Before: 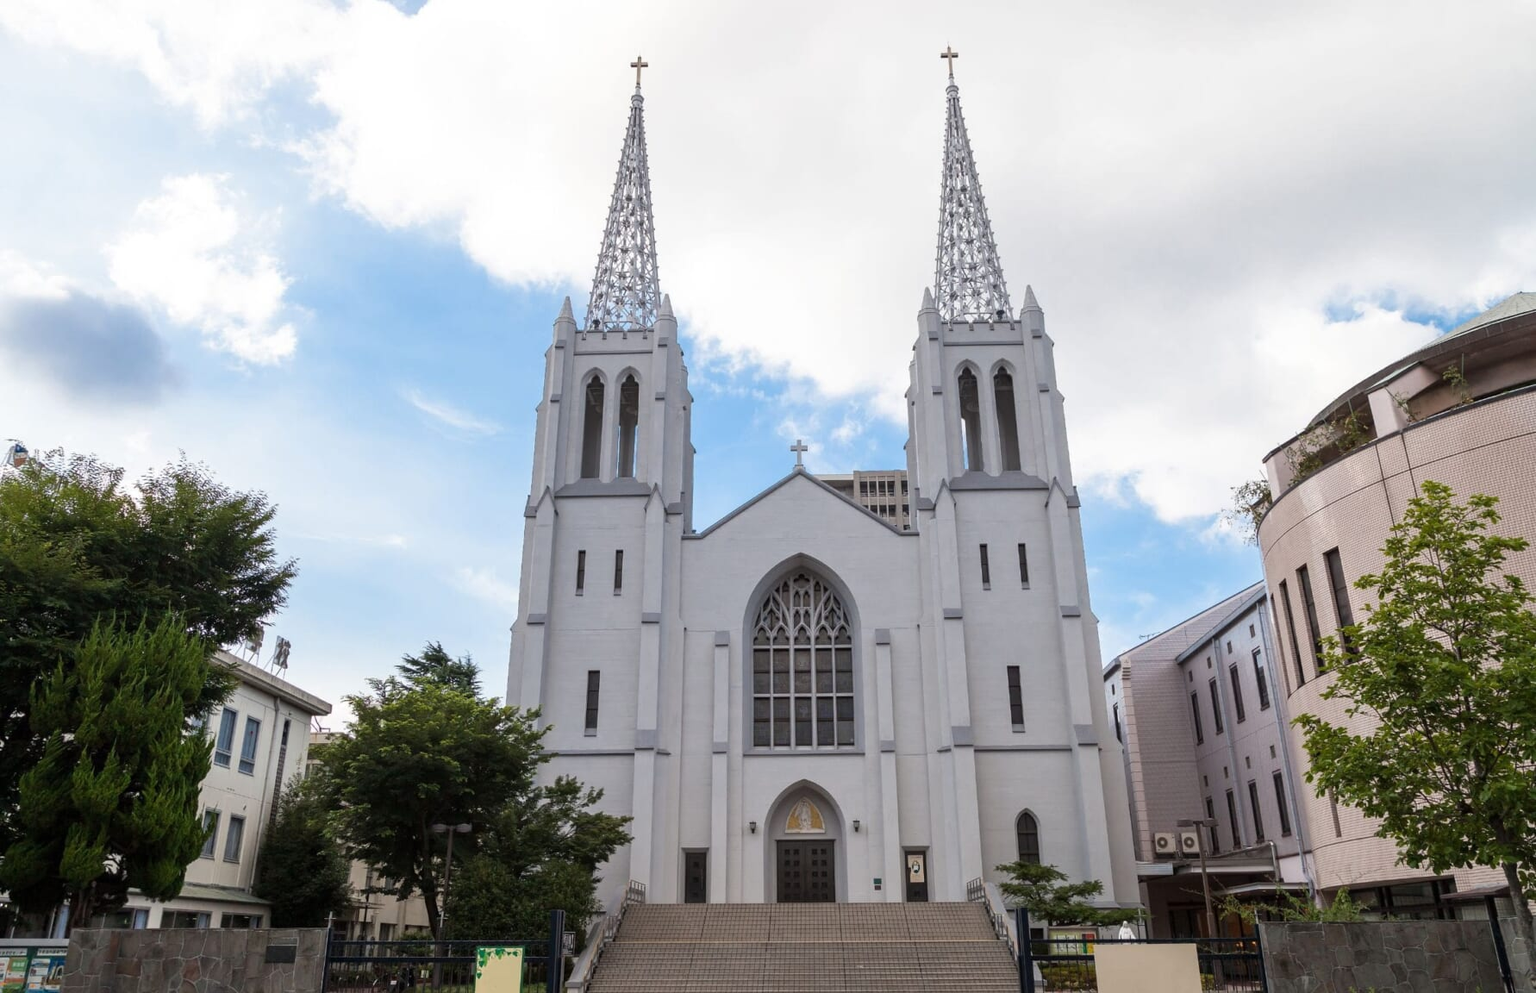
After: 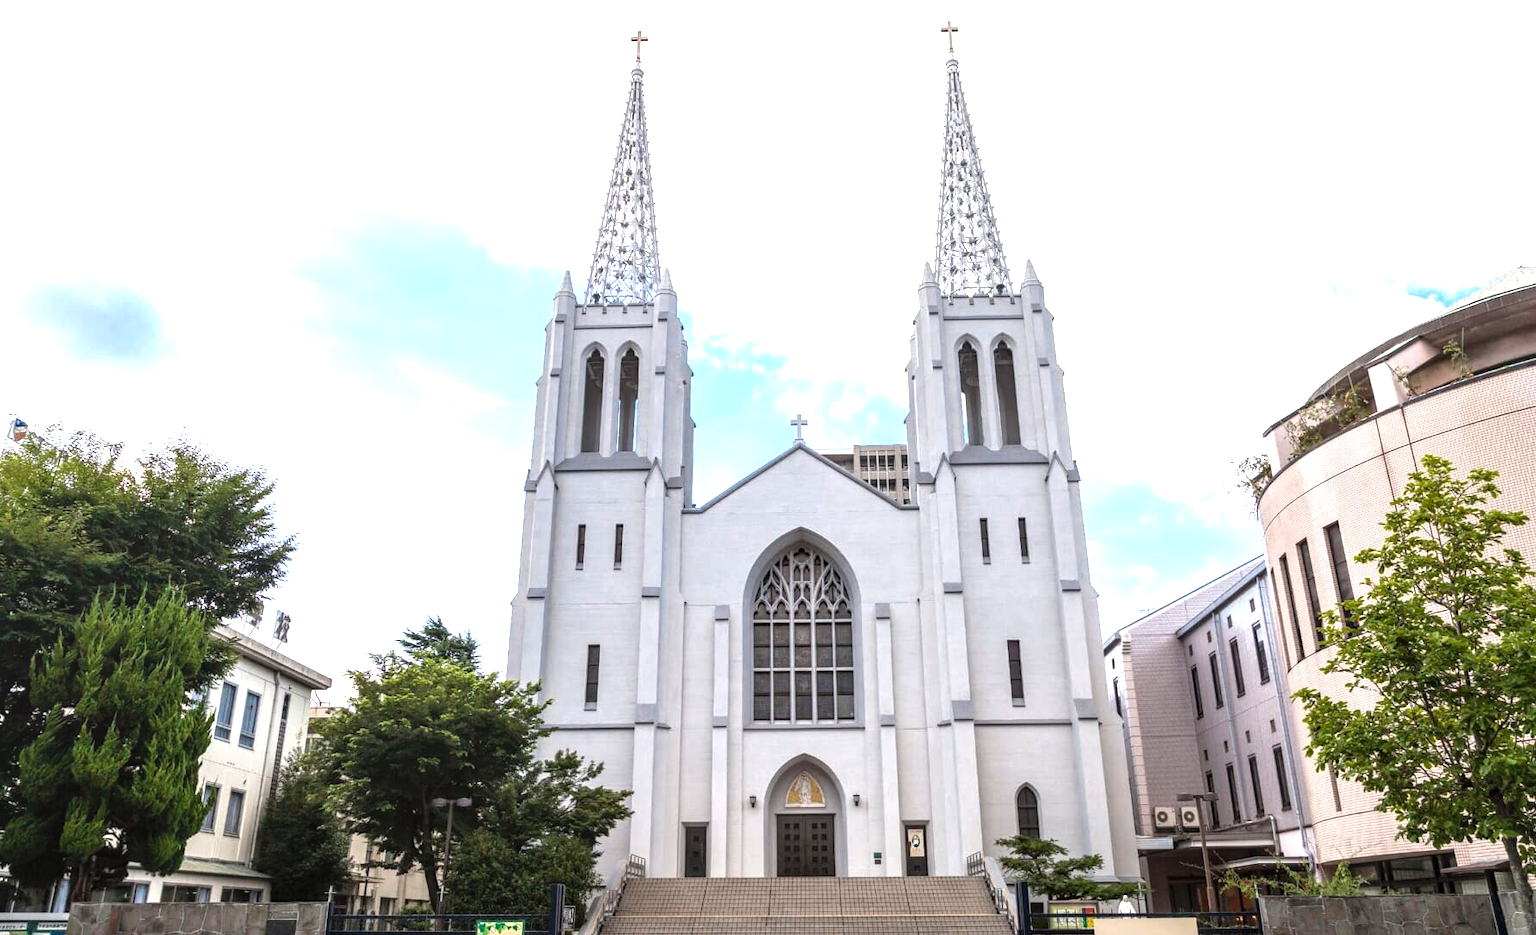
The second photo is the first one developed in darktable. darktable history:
crop and rotate: top 2.607%, bottom 3.176%
local contrast: on, module defaults
levels: levels [0, 0.374, 0.749]
